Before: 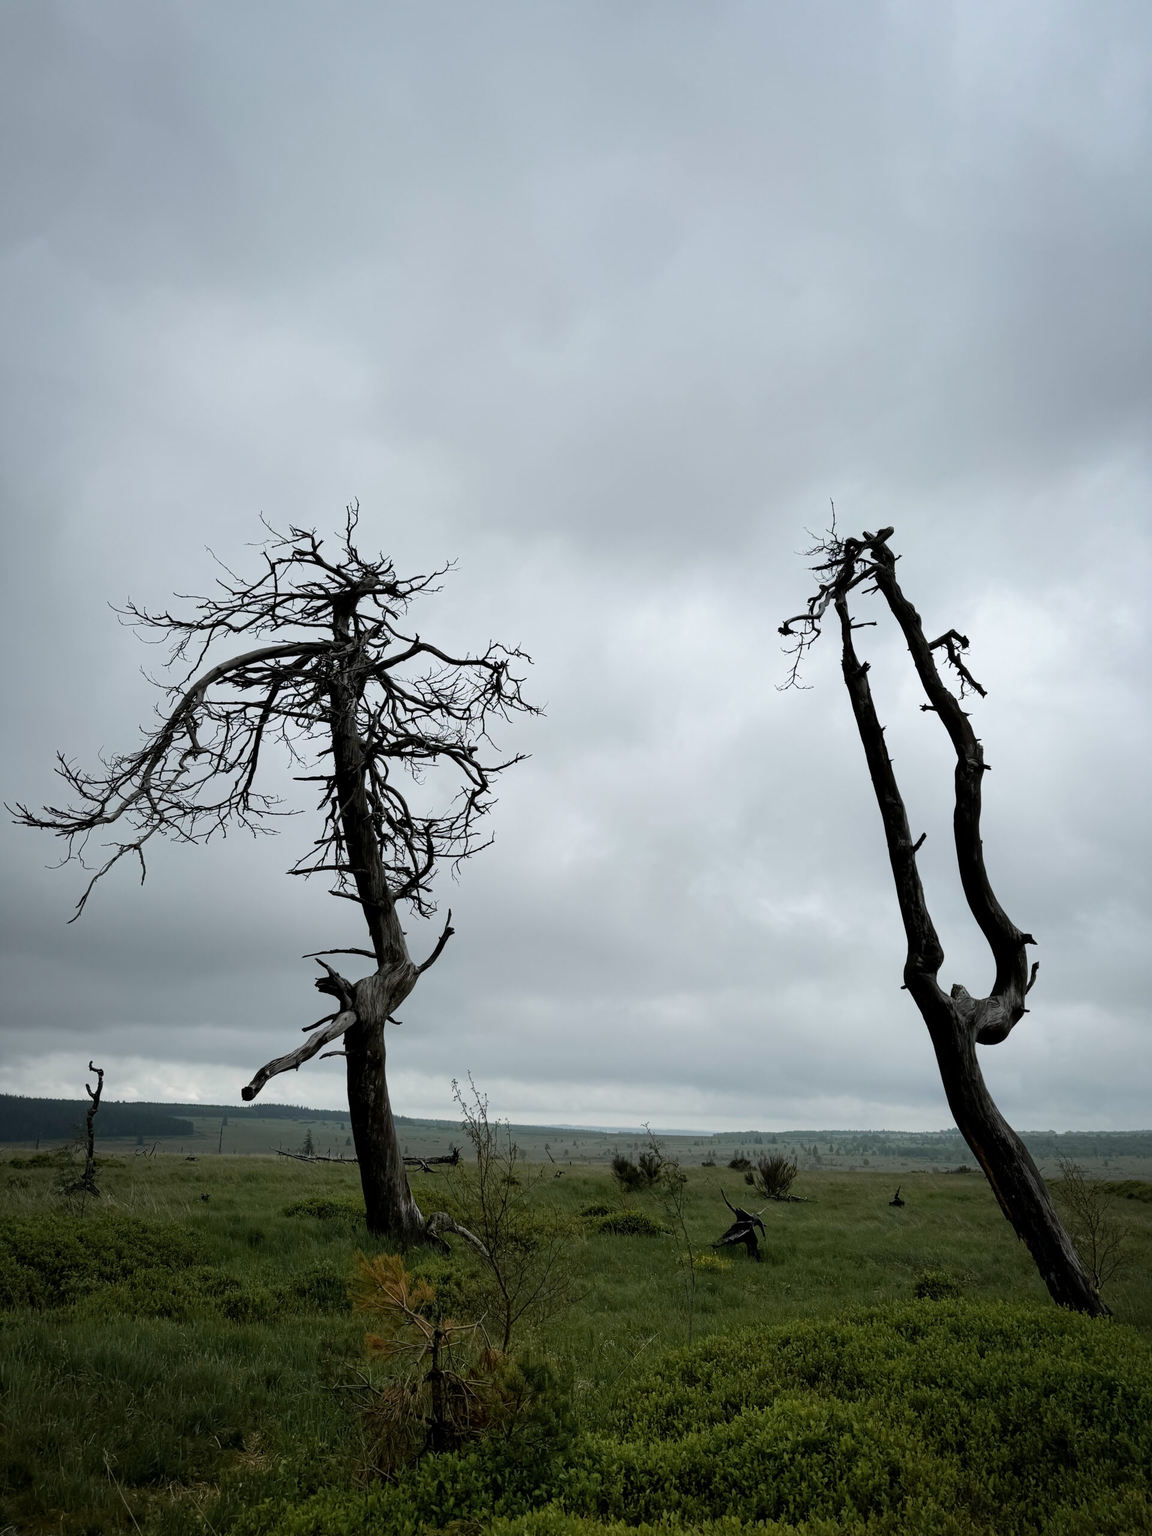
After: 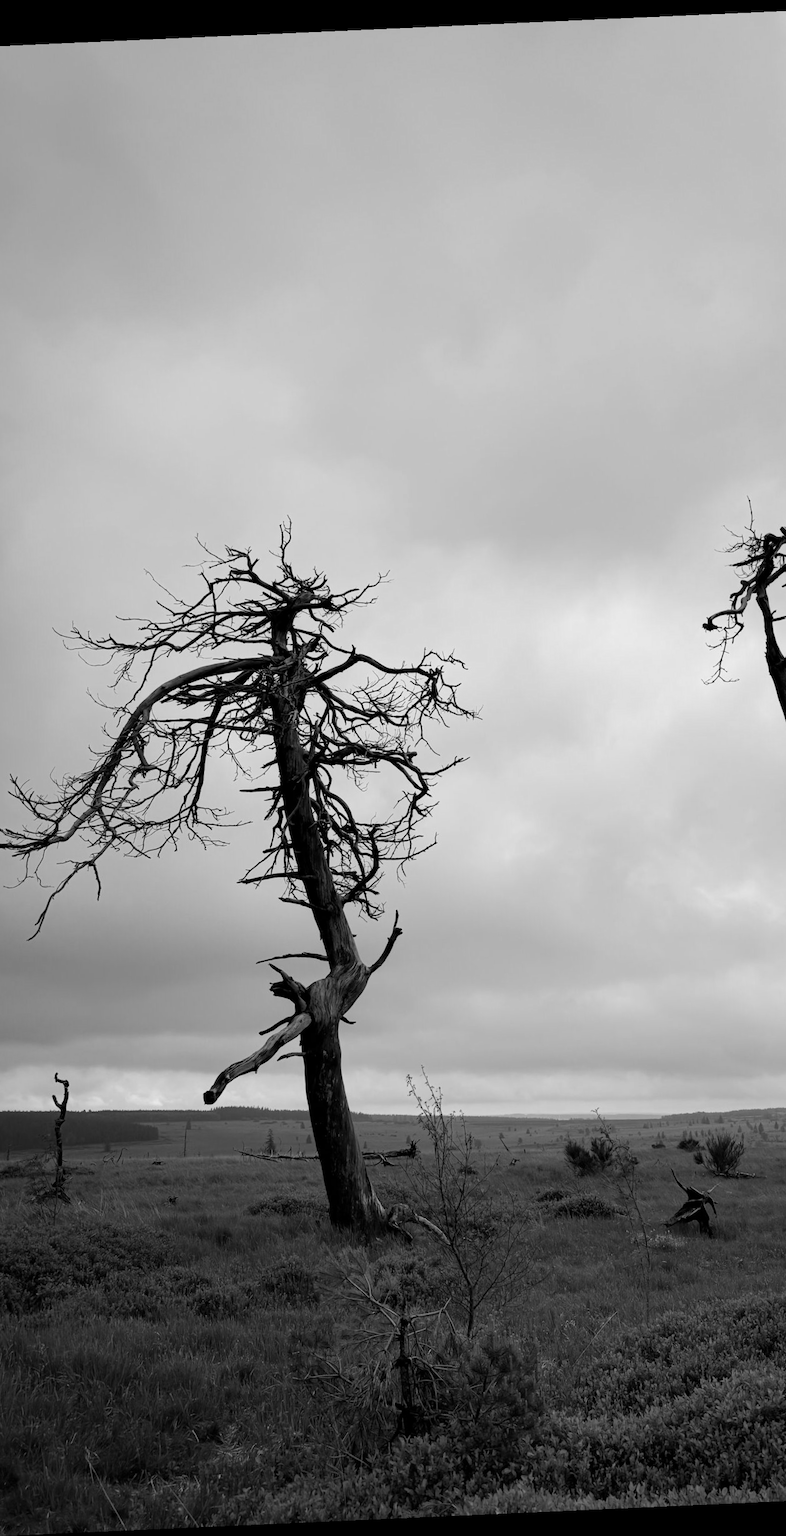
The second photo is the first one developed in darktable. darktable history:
monochrome: on, module defaults
color correction: highlights a* 4.02, highlights b* 4.98, shadows a* -7.55, shadows b* 4.98
white balance: red 1.045, blue 0.932
rotate and perspective: rotation -2.56°, automatic cropping off
crop and rotate: left 6.617%, right 26.717%
